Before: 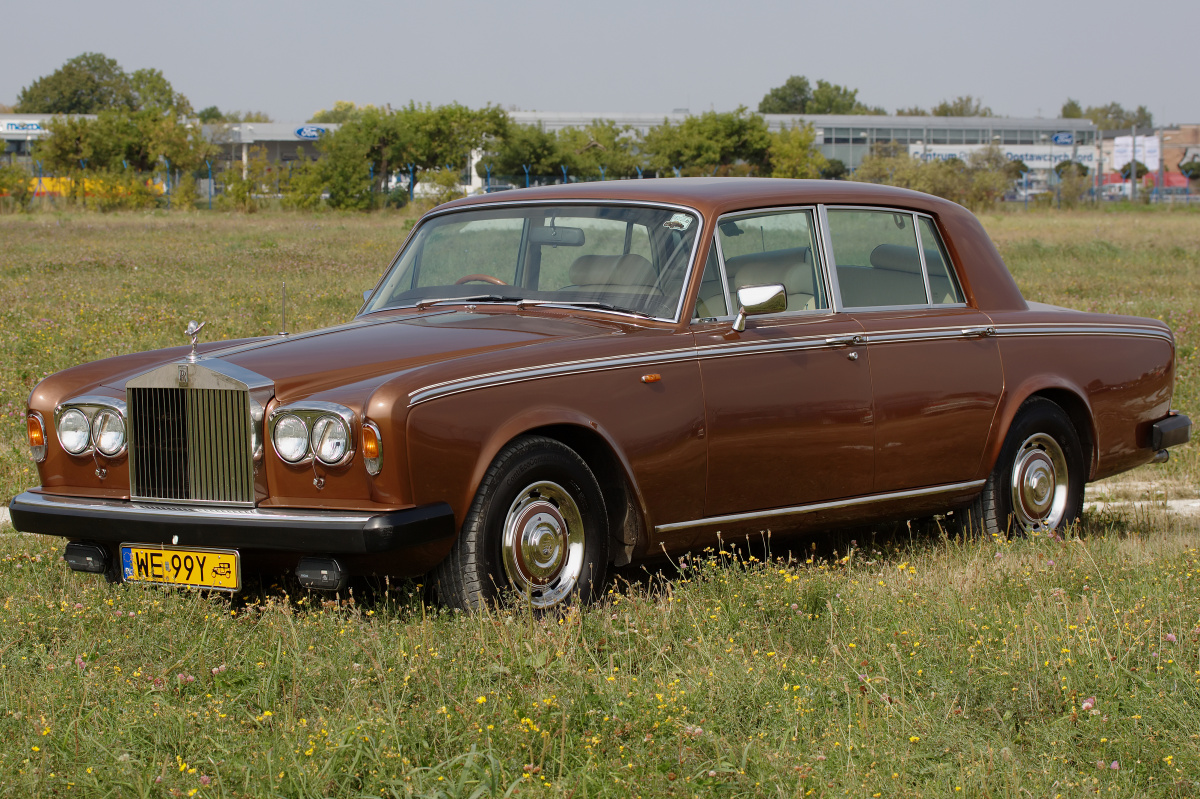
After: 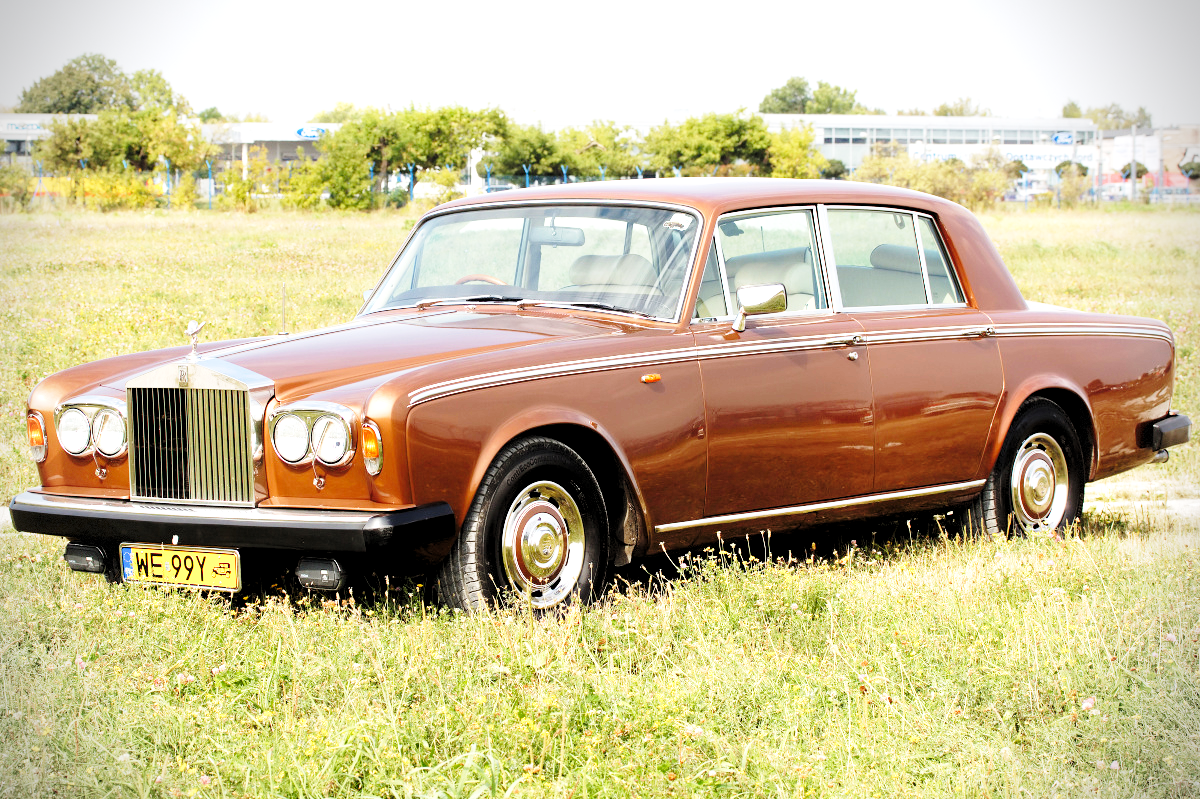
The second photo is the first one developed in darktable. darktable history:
base curve: curves: ch0 [(0, 0) (0.028, 0.03) (0.121, 0.232) (0.46, 0.748) (0.859, 0.968) (1, 1)], preserve colors none
vignetting: dithering 8-bit output, unbound false
exposure: black level correction 0, exposure 1.2 EV, compensate exposure bias true, compensate highlight preservation false
rgb levels: levels [[0.01, 0.419, 0.839], [0, 0.5, 1], [0, 0.5, 1]]
